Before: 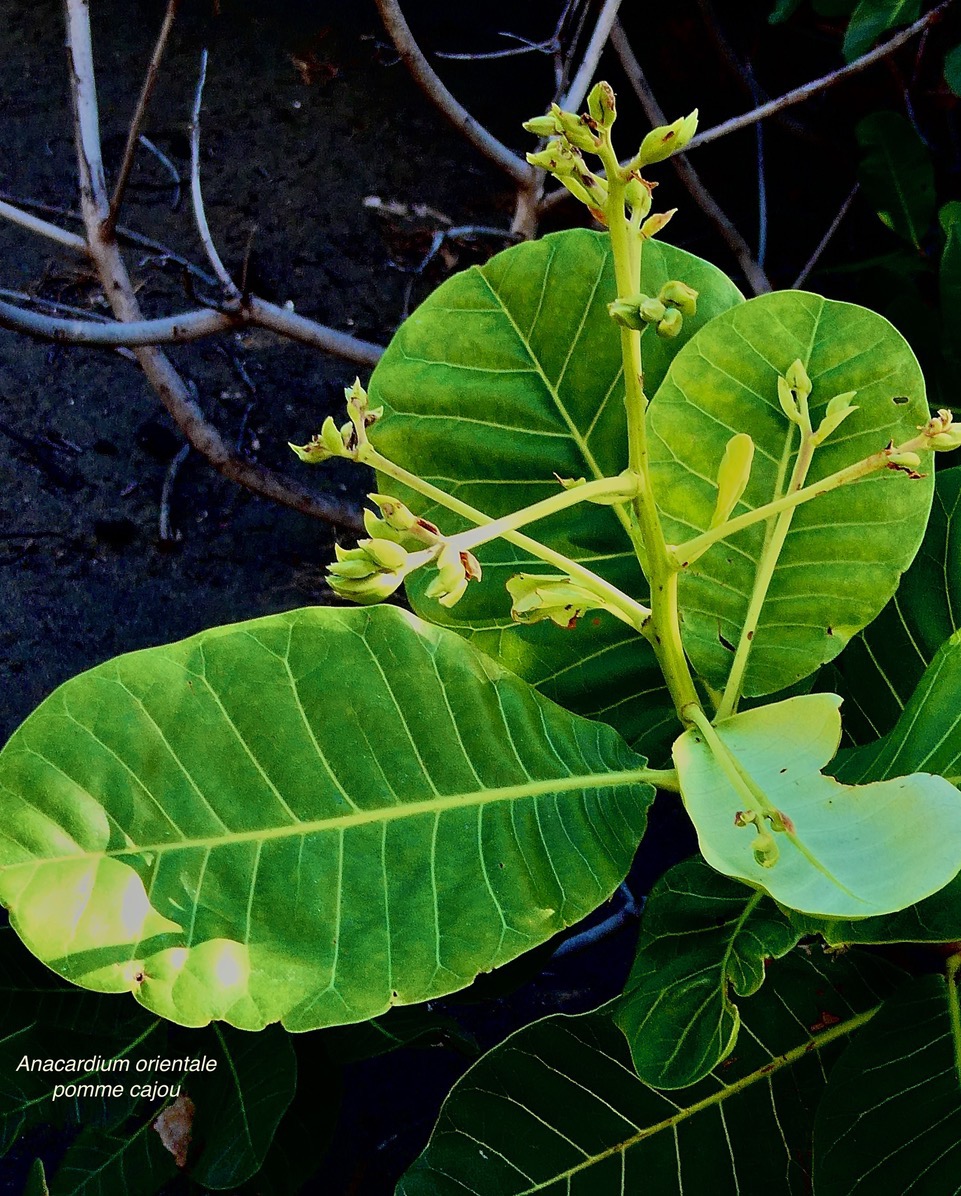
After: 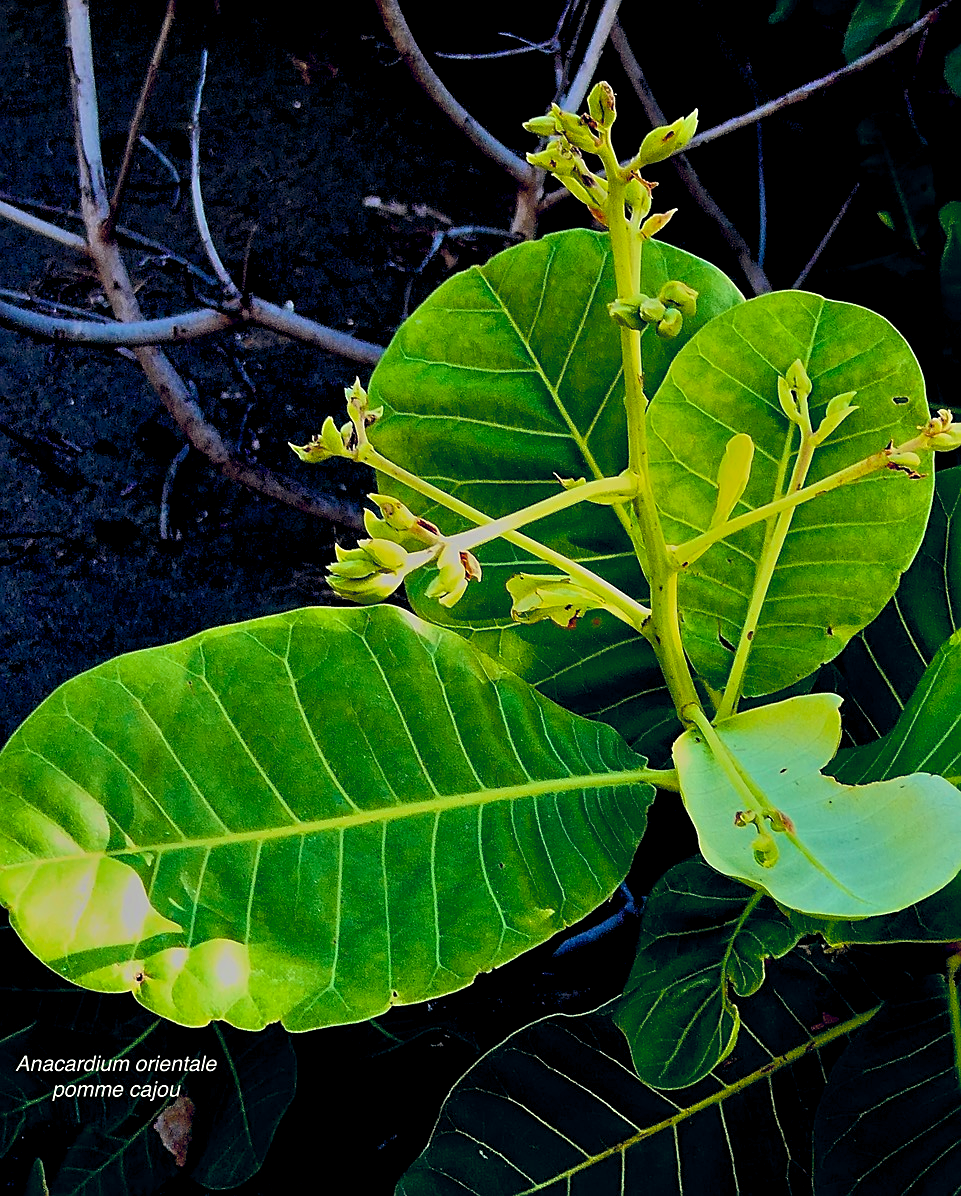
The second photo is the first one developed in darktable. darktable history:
sharpen: on, module defaults
color balance rgb: power › chroma 0.307%, power › hue 25.31°, global offset › chroma 0.148%, global offset › hue 253.11°, perceptual saturation grading › global saturation -0.078%, global vibrance 34.931%
